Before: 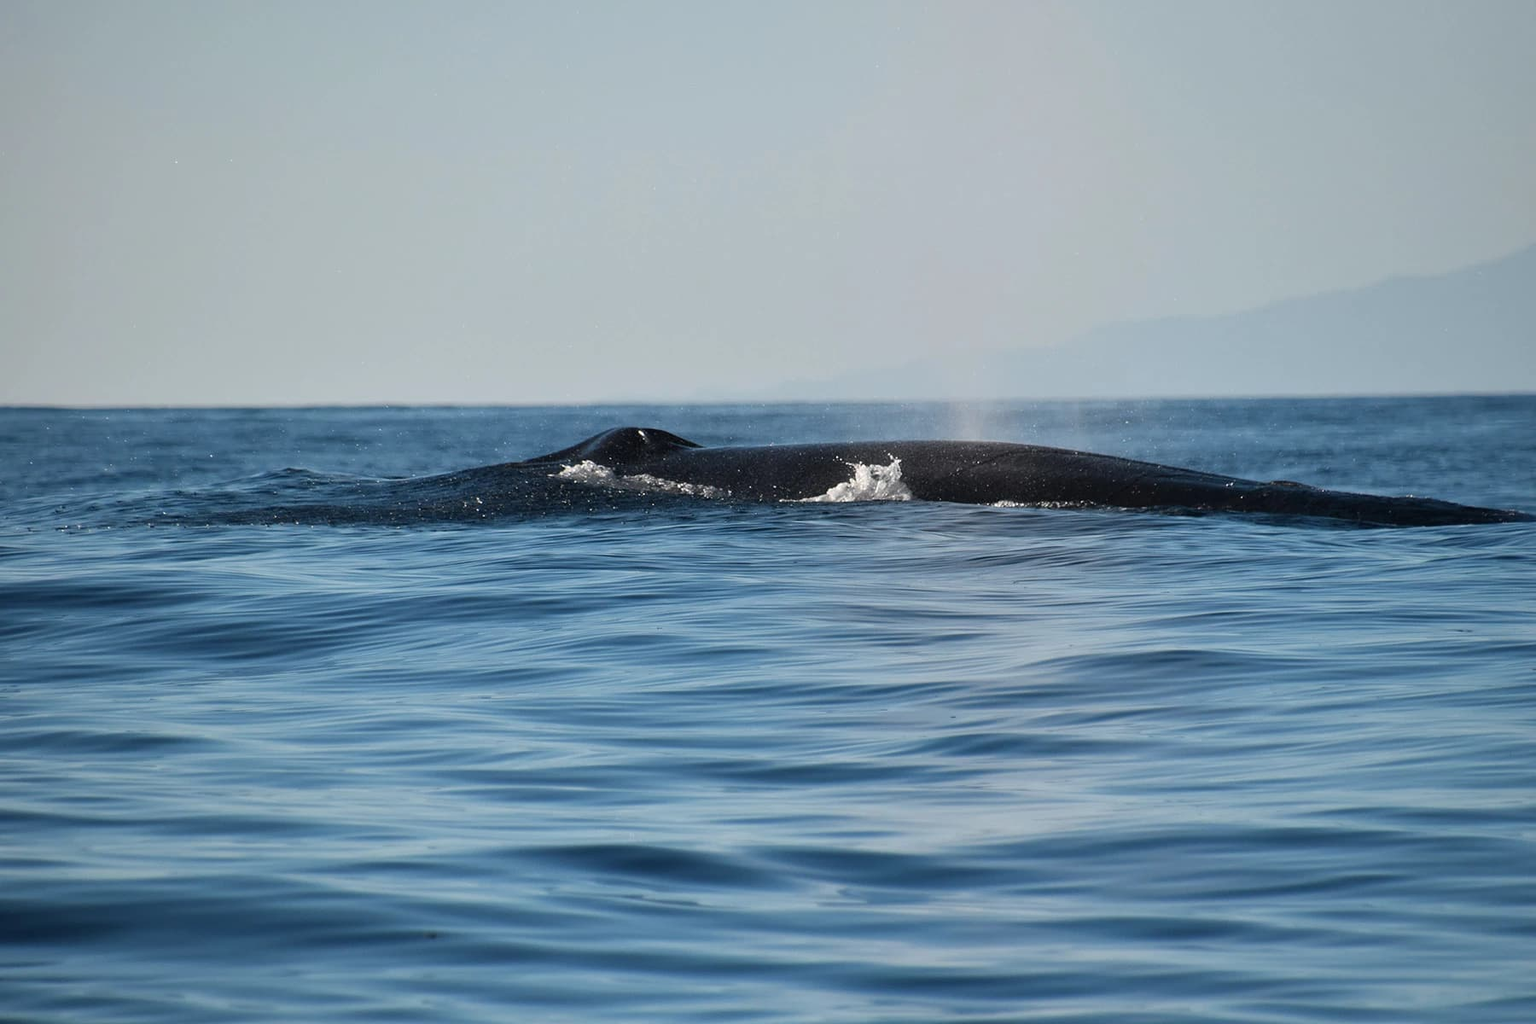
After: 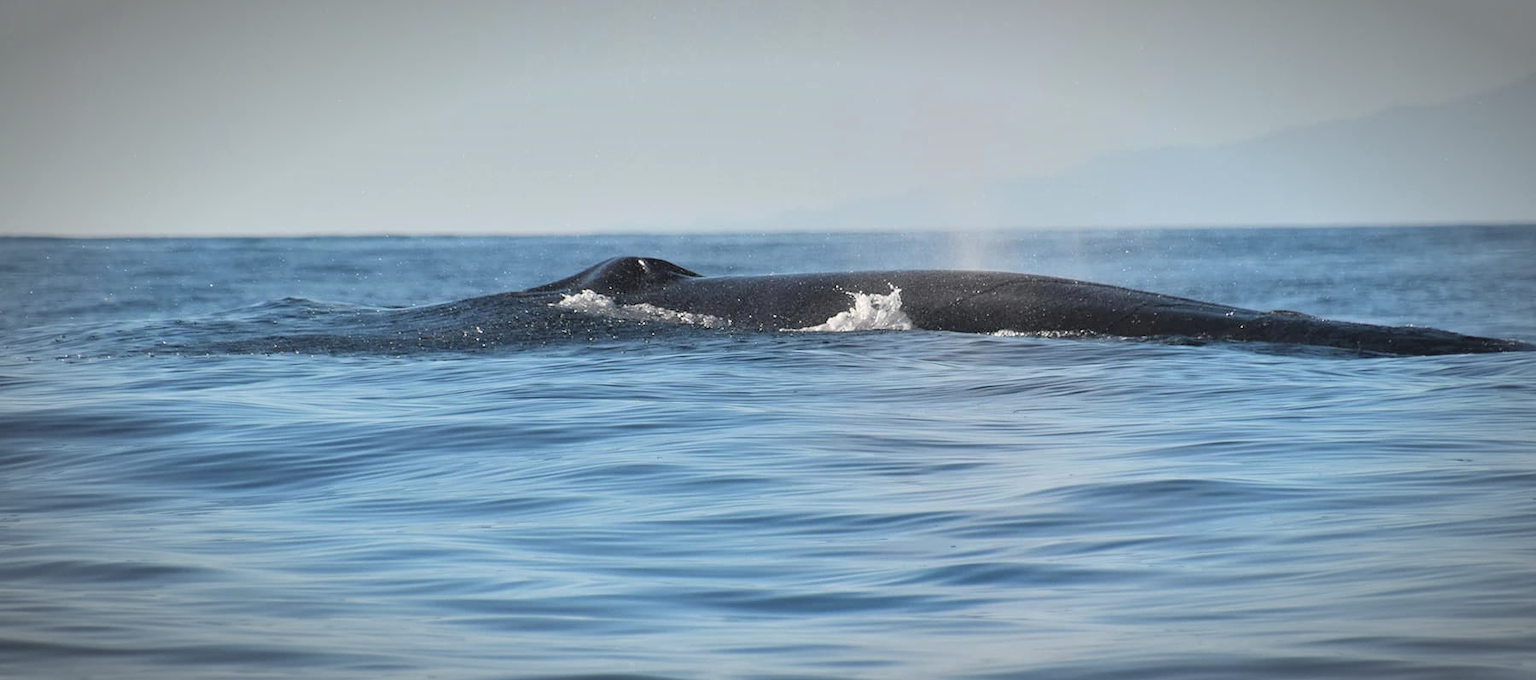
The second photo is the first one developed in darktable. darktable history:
crop: top 16.727%, bottom 16.727%
shadows and highlights: soften with gaussian
vignetting: automatic ratio true
contrast brightness saturation: brightness 0.28
